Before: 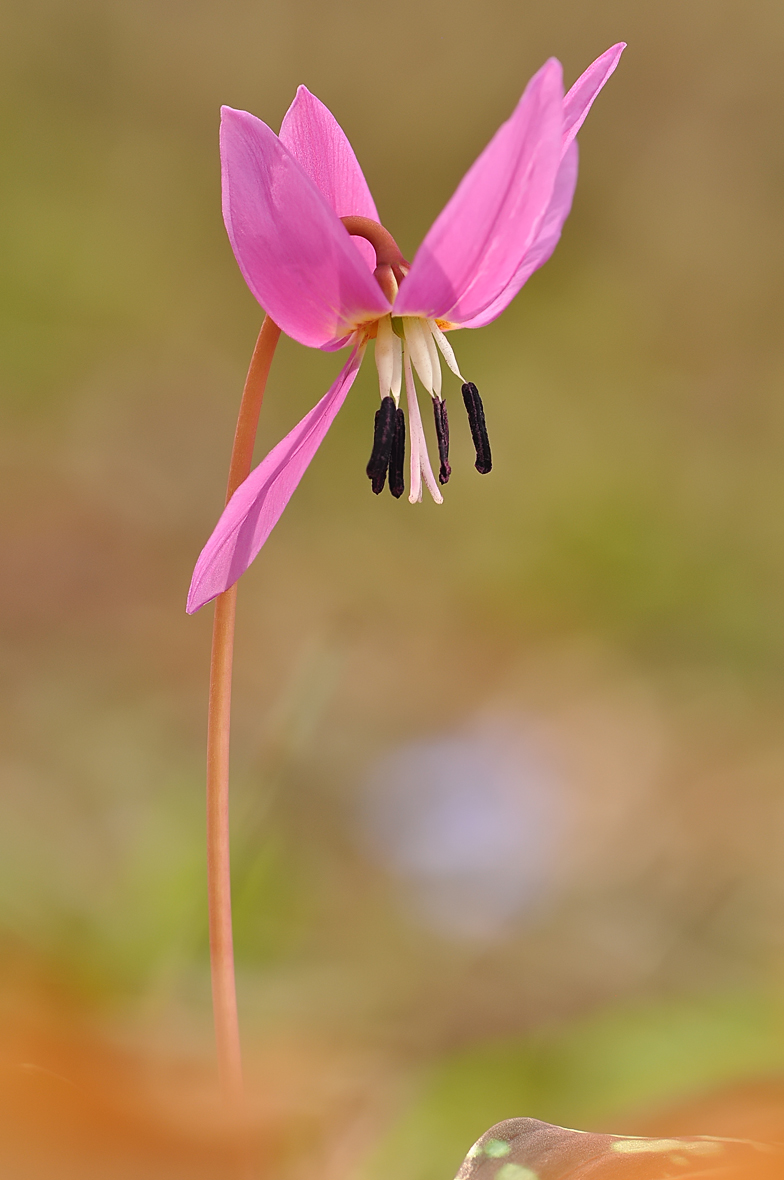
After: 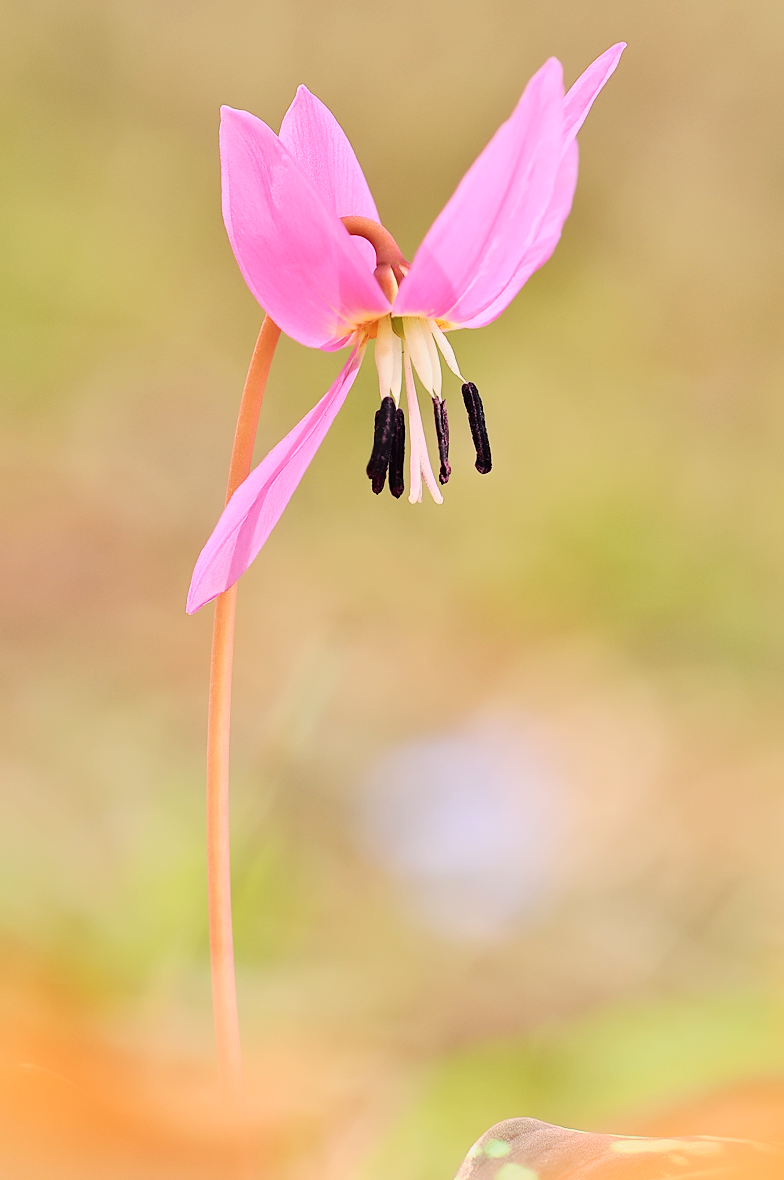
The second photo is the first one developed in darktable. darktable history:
tone curve: curves: ch0 [(0, 0) (0.003, 0.002) (0.011, 0.008) (0.025, 0.019) (0.044, 0.034) (0.069, 0.053) (0.1, 0.079) (0.136, 0.127) (0.177, 0.191) (0.224, 0.274) (0.277, 0.367) (0.335, 0.465) (0.399, 0.552) (0.468, 0.643) (0.543, 0.737) (0.623, 0.82) (0.709, 0.891) (0.801, 0.928) (0.898, 0.963) (1, 1)], color space Lab, independent channels, preserve colors none
filmic rgb: black relative exposure -16 EV, threshold -0.33 EV, transition 3.19 EV, structure ↔ texture 100%, target black luminance 0%, hardness 7.57, latitude 72.96%, contrast 0.908, highlights saturation mix 10%, shadows ↔ highlights balance -0.38%, add noise in highlights 0, preserve chrominance no, color science v4 (2020), iterations of high-quality reconstruction 10, enable highlight reconstruction true
